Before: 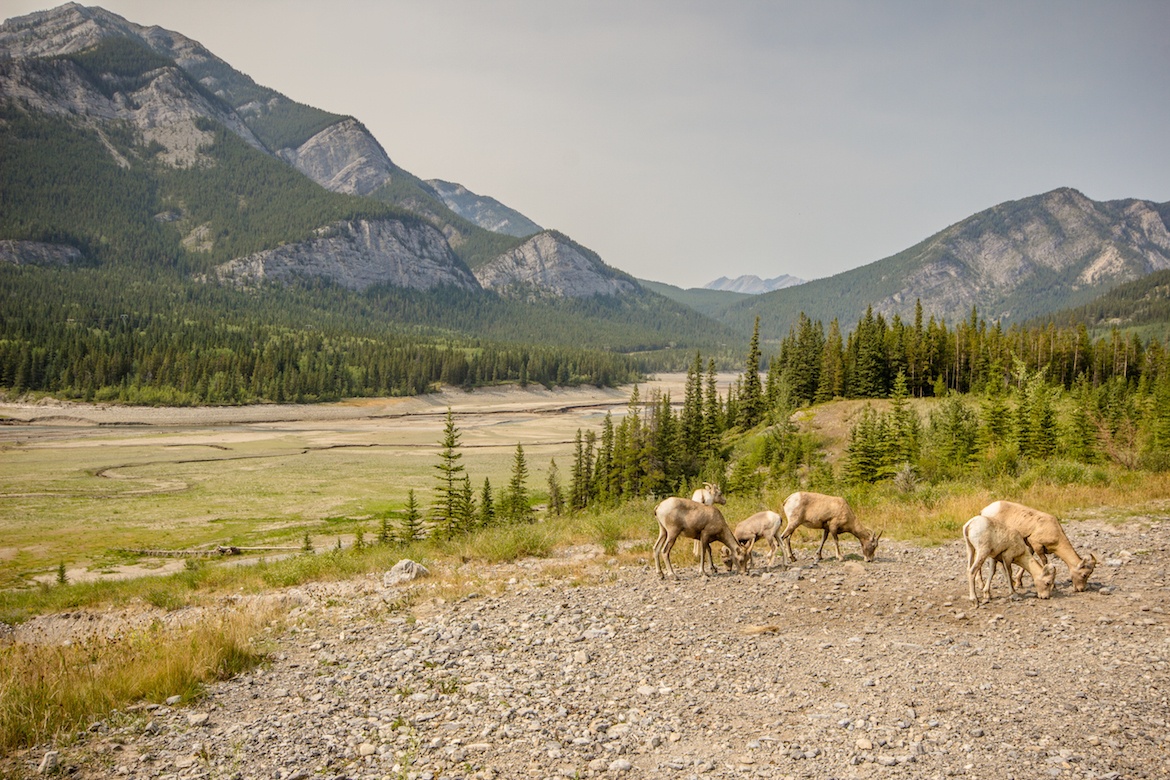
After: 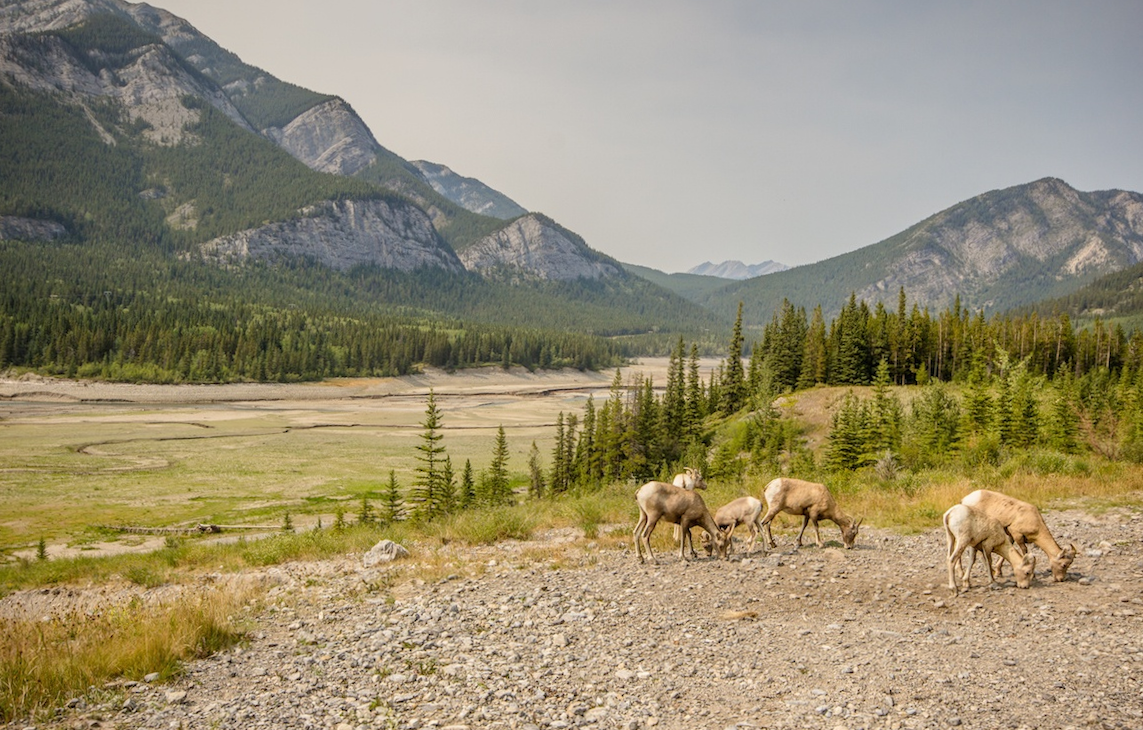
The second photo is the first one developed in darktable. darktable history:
crop: left 1.964%, top 3.251%, right 1.122%, bottom 4.933%
rotate and perspective: rotation 0.8°, automatic cropping off
tone equalizer: -7 EV 0.18 EV, -6 EV 0.12 EV, -5 EV 0.08 EV, -4 EV 0.04 EV, -2 EV -0.02 EV, -1 EV -0.04 EV, +0 EV -0.06 EV, luminance estimator HSV value / RGB max
